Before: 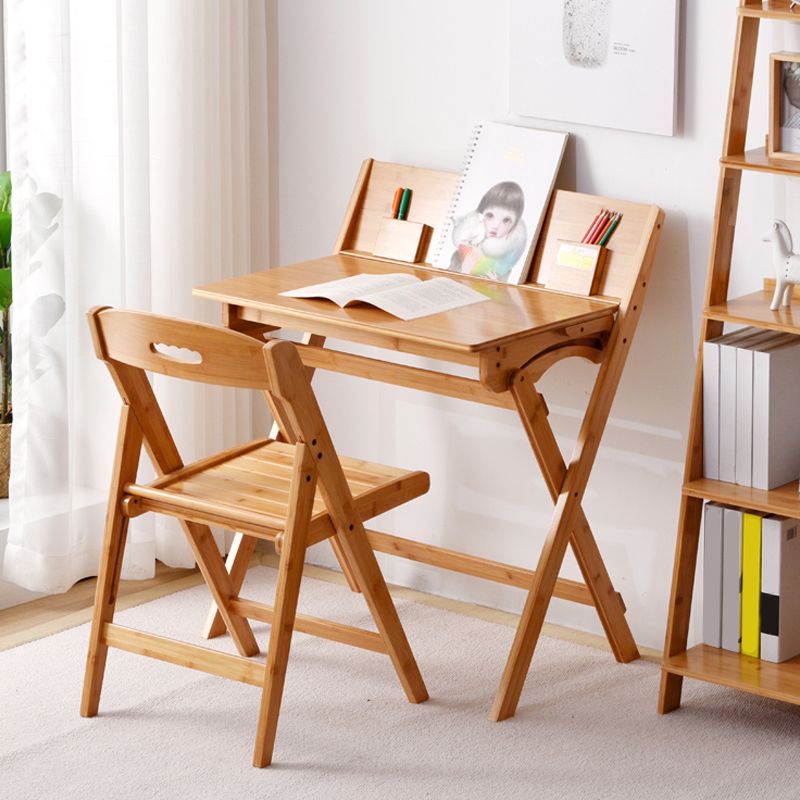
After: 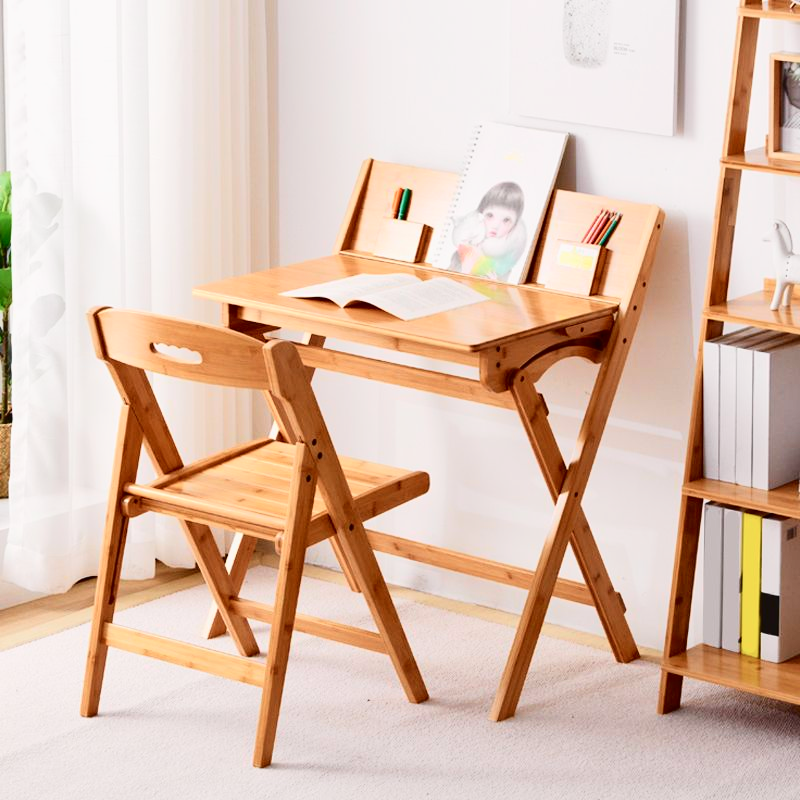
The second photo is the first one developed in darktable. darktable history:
tone curve: curves: ch0 [(0, 0.014) (0.17, 0.099) (0.398, 0.423) (0.725, 0.828) (0.872, 0.918) (1, 0.981)]; ch1 [(0, 0) (0.402, 0.36) (0.489, 0.491) (0.5, 0.503) (0.515, 0.52) (0.545, 0.572) (0.615, 0.662) (0.701, 0.725) (1, 1)]; ch2 [(0, 0) (0.42, 0.458) (0.485, 0.499) (0.503, 0.503) (0.531, 0.542) (0.561, 0.594) (0.644, 0.694) (0.717, 0.753) (1, 0.991)], color space Lab, independent channels, preserve colors none
color correction: highlights b* 0.002, saturation 0.836
